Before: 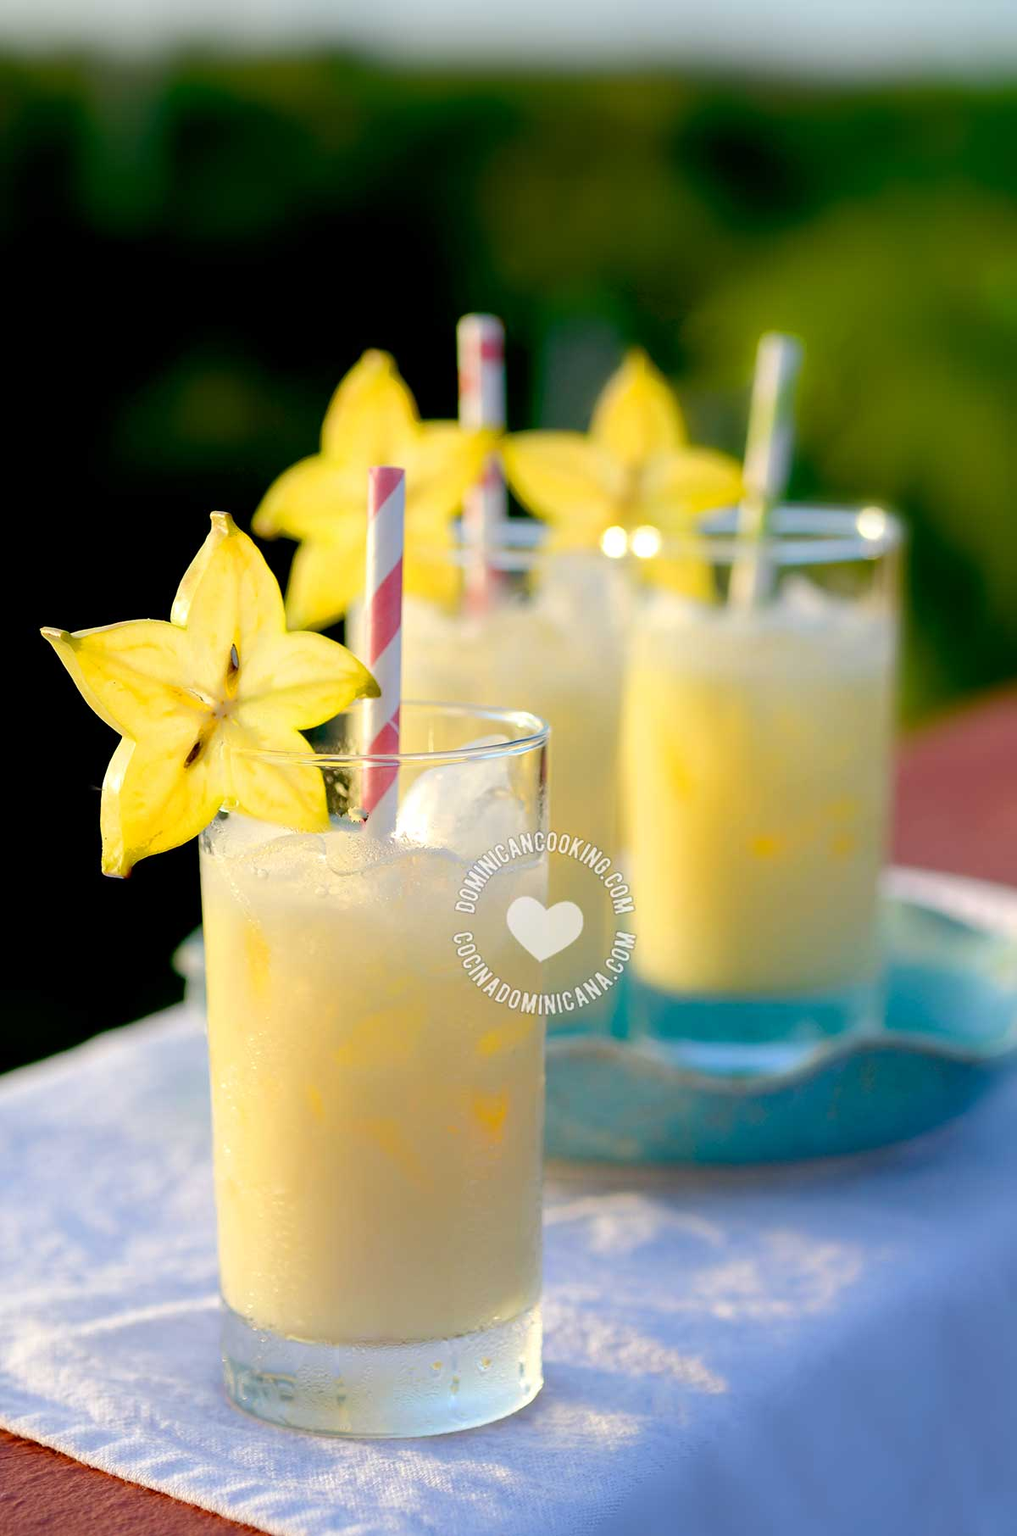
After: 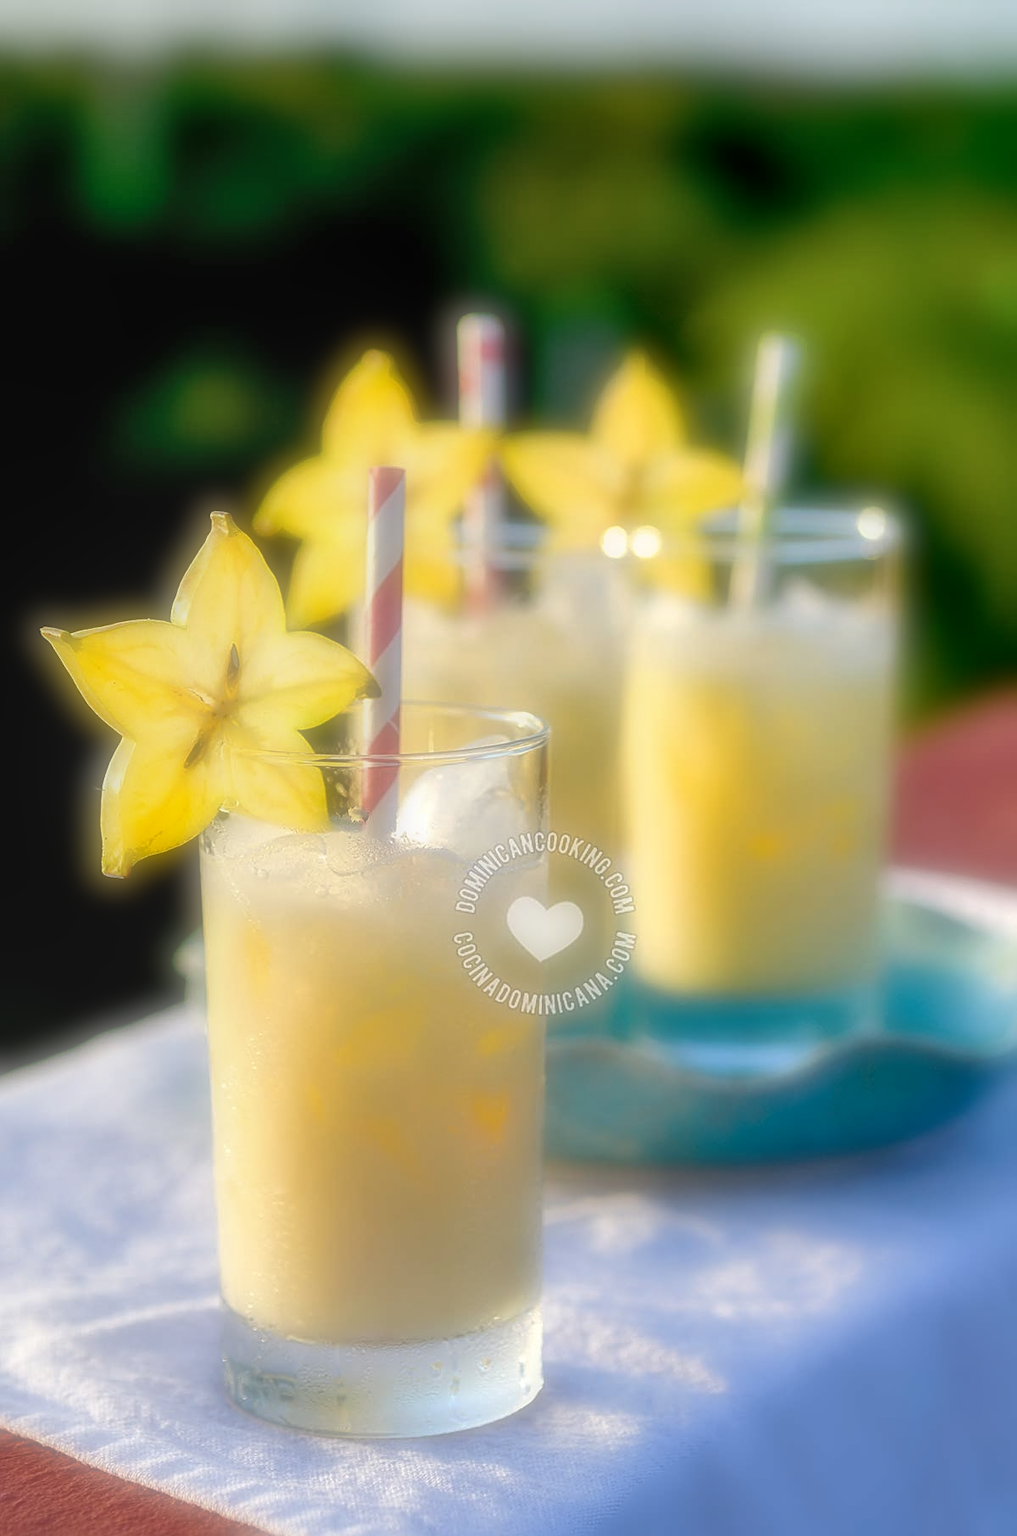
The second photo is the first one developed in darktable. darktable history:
soften: on, module defaults
shadows and highlights: shadows 49, highlights -41, soften with gaussian
sharpen: on, module defaults
local contrast: on, module defaults
